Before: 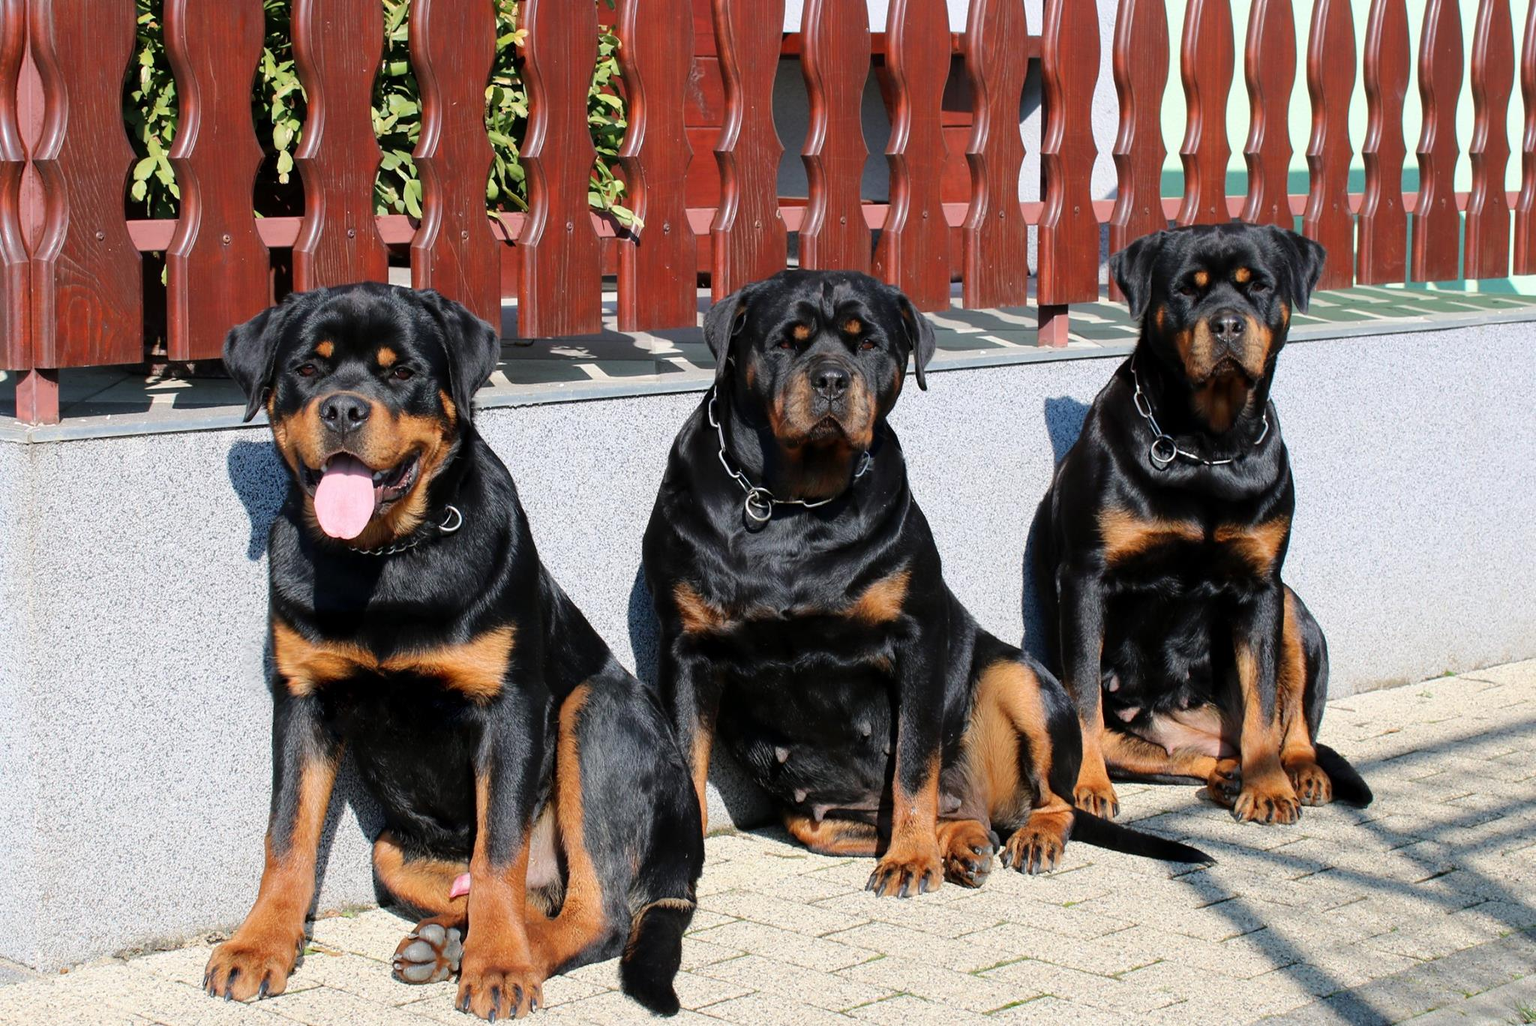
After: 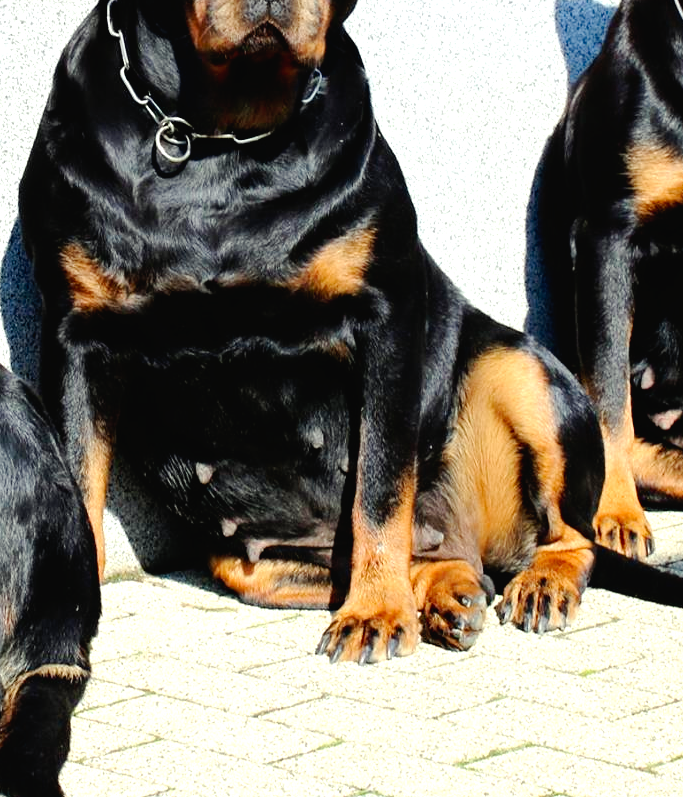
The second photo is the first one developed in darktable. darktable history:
tone curve: curves: ch0 [(0, 0.019) (0.11, 0.036) (0.259, 0.214) (0.378, 0.365) (0.499, 0.529) (1, 1)], preserve colors none
exposure: black level correction 0, exposure 0.704 EV, compensate highlight preservation false
color correction: highlights a* -4.27, highlights b* 6.46
crop: left 40.951%, top 39.001%, right 25.697%, bottom 2.717%
